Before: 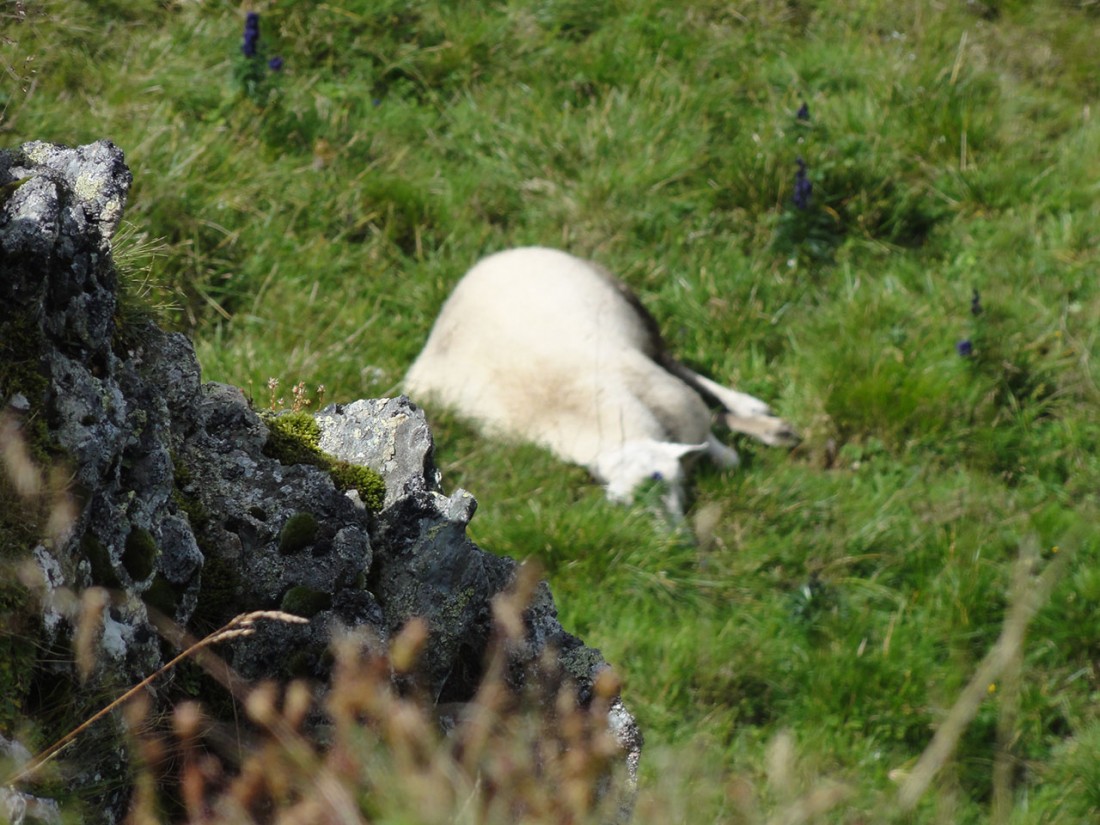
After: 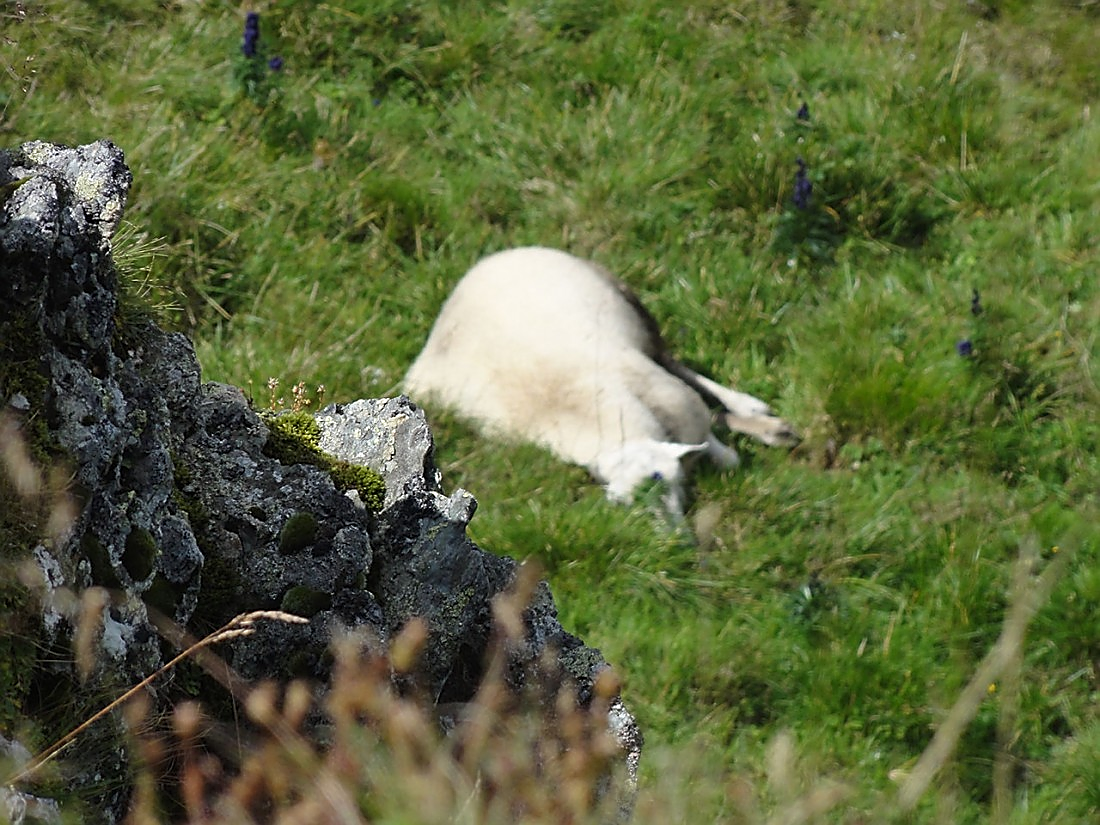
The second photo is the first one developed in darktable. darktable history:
sharpen: radius 1.4, amount 1.25, threshold 0.7
exposure: compensate highlight preservation false
